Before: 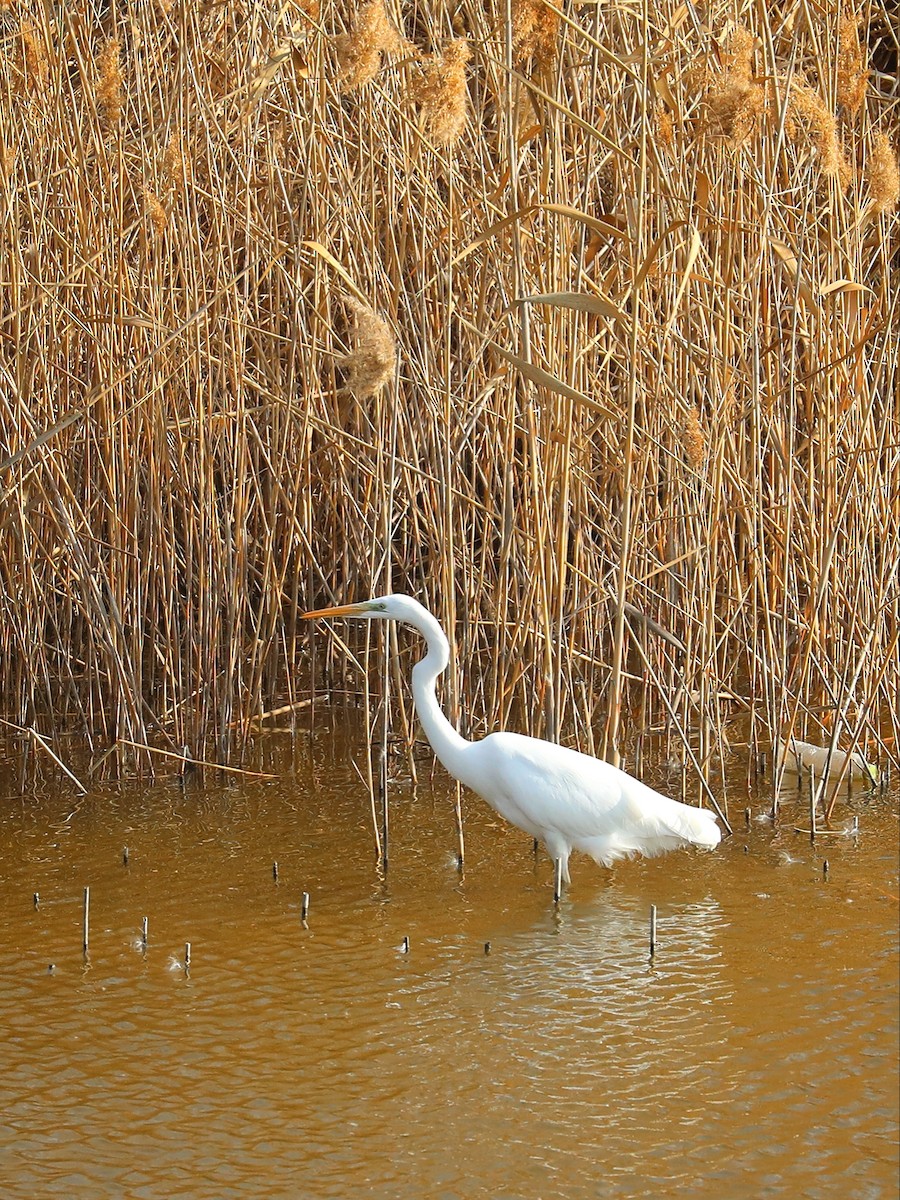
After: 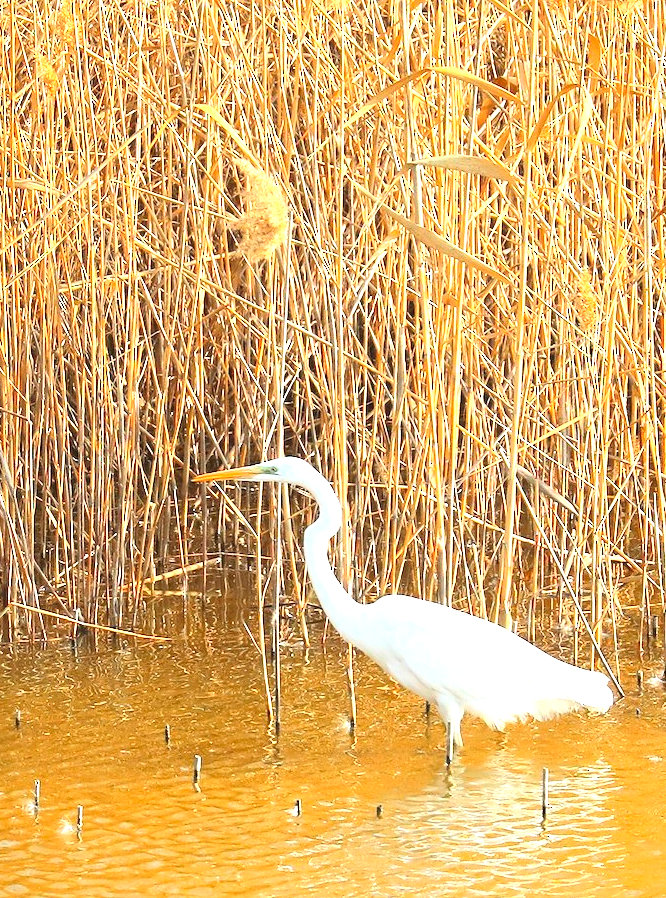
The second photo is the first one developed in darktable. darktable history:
contrast brightness saturation: contrast 0.2, brightness 0.159, saturation 0.229
crop and rotate: left 12.046%, top 11.469%, right 13.949%, bottom 13.643%
exposure: exposure 1.248 EV, compensate exposure bias true, compensate highlight preservation false
local contrast: mode bilateral grid, contrast 19, coarseness 49, detail 119%, midtone range 0.2
tone equalizer: smoothing 1
